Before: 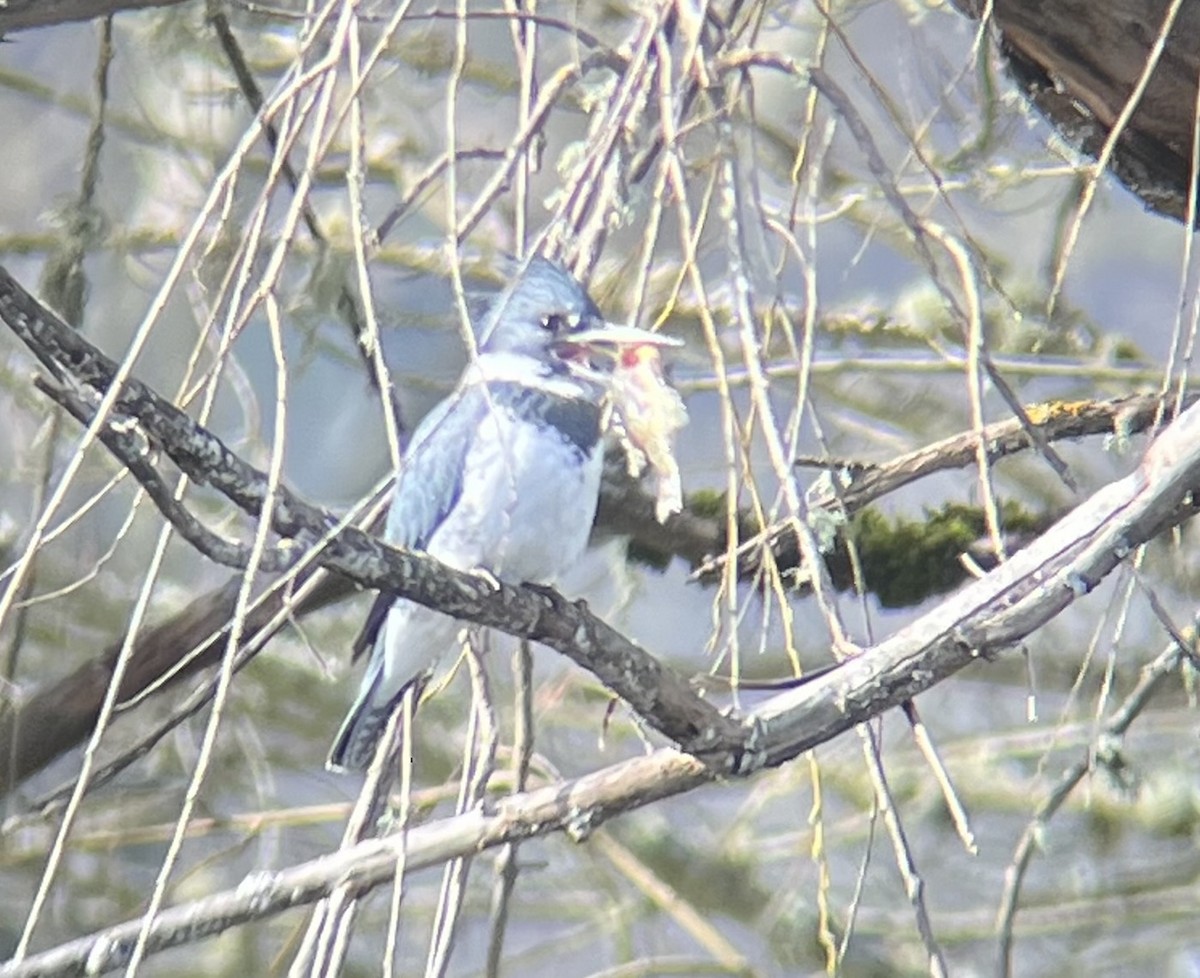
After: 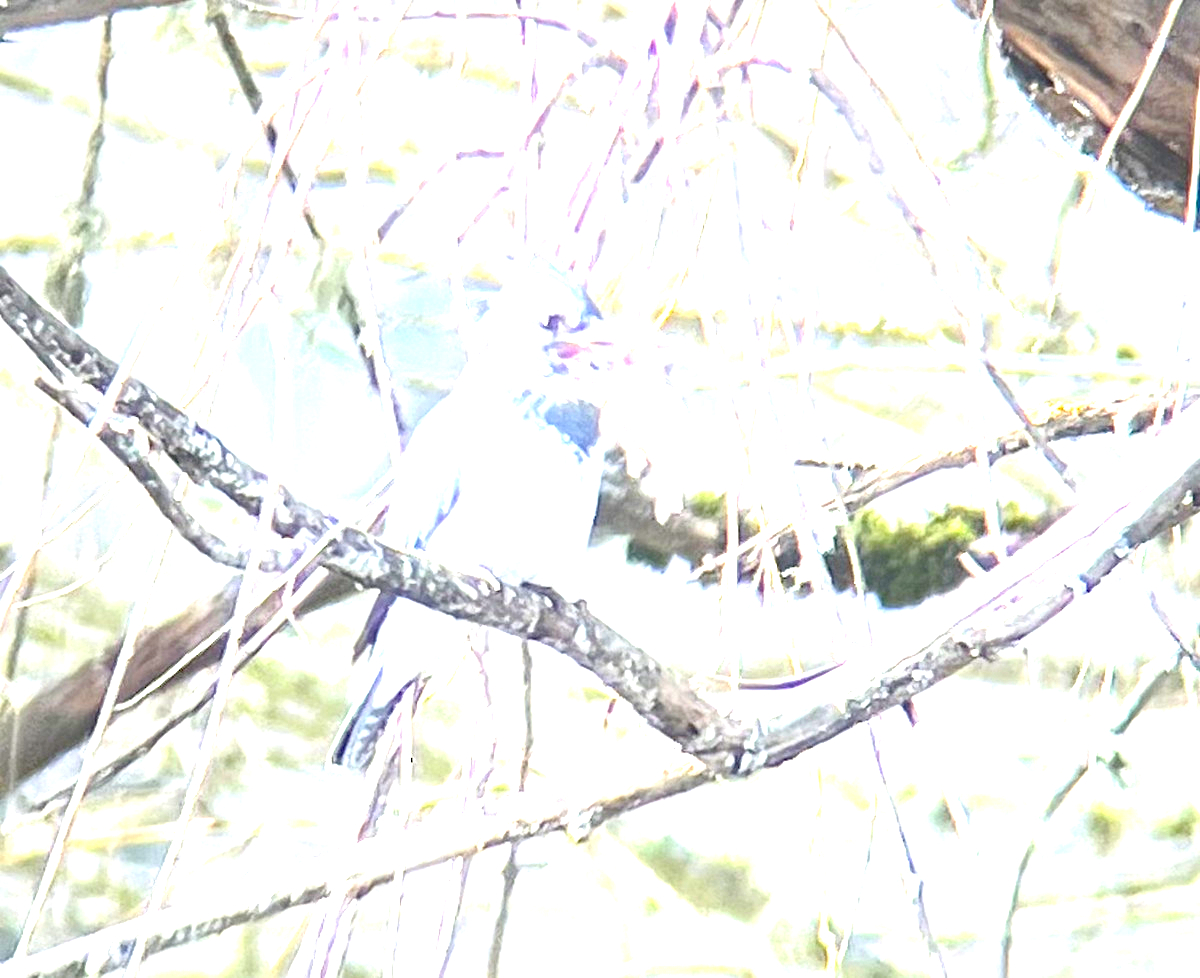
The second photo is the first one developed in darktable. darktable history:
exposure: exposure 1.994 EV, compensate exposure bias true, compensate highlight preservation false
haze removal: adaptive false
